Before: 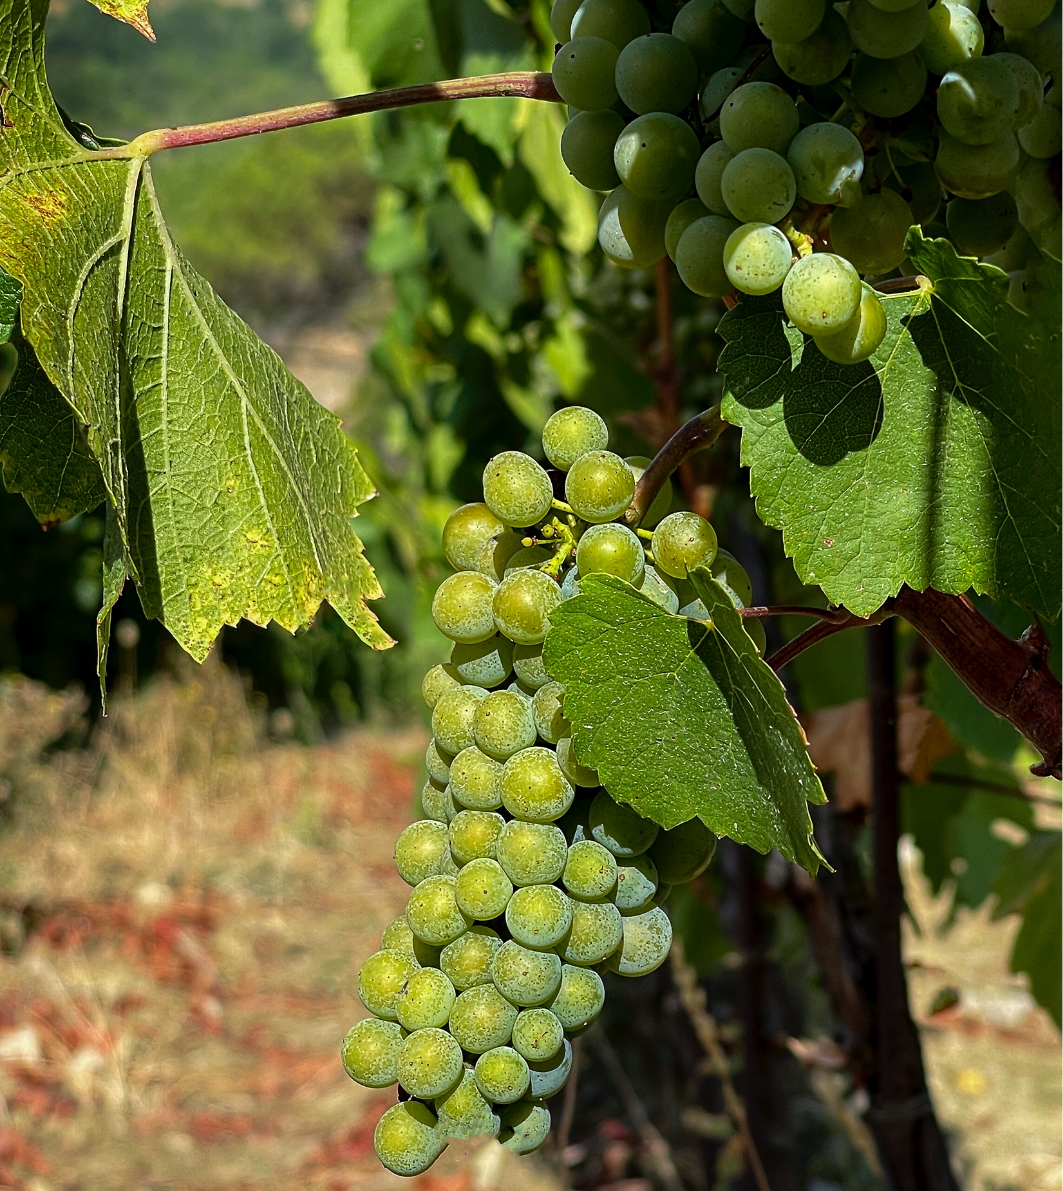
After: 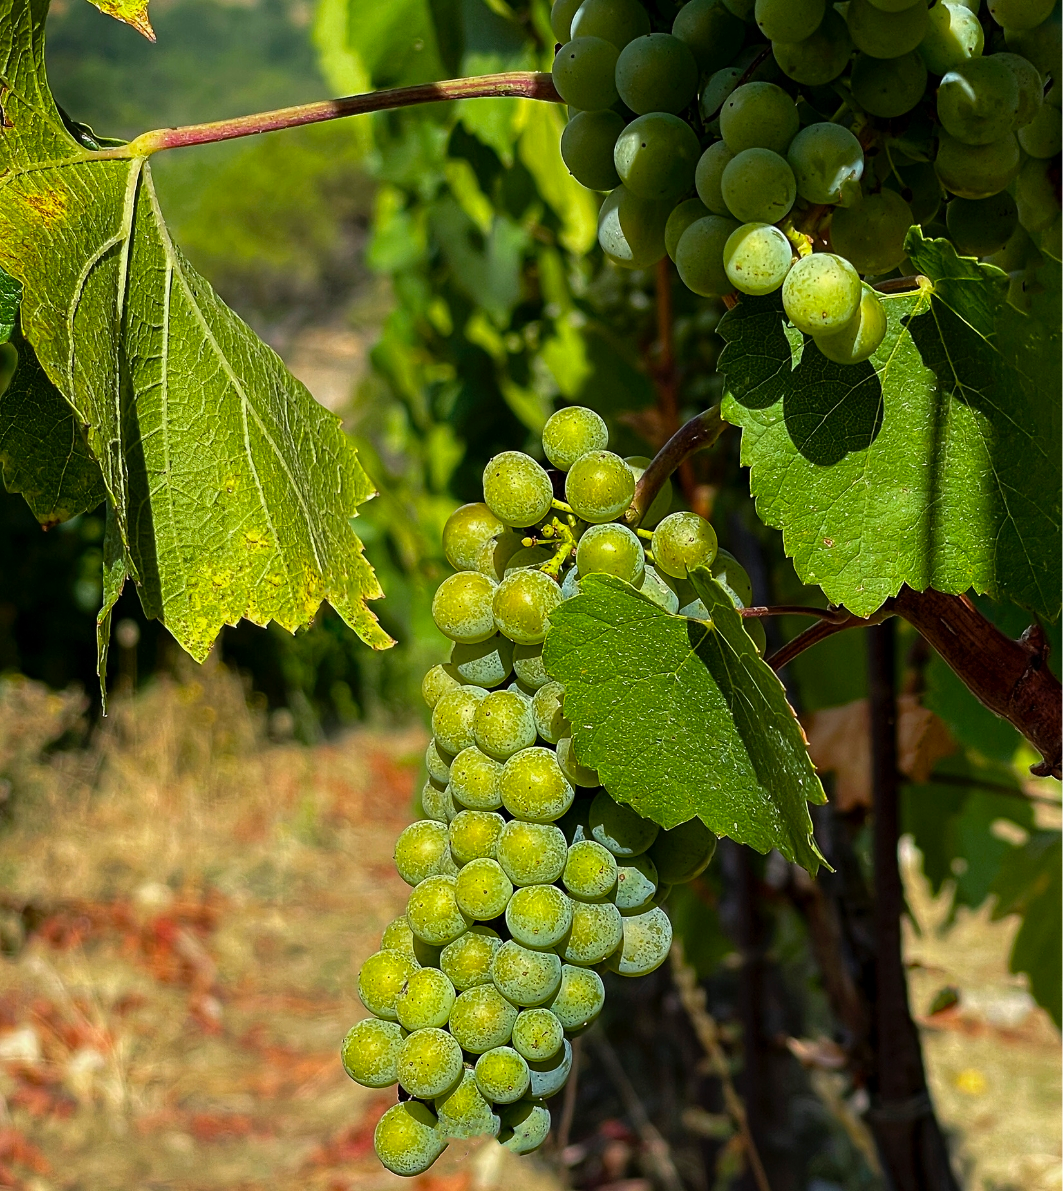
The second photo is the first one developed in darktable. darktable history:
levels: levels [0, 0.499, 1]
color balance rgb: perceptual saturation grading › global saturation 19.821%
